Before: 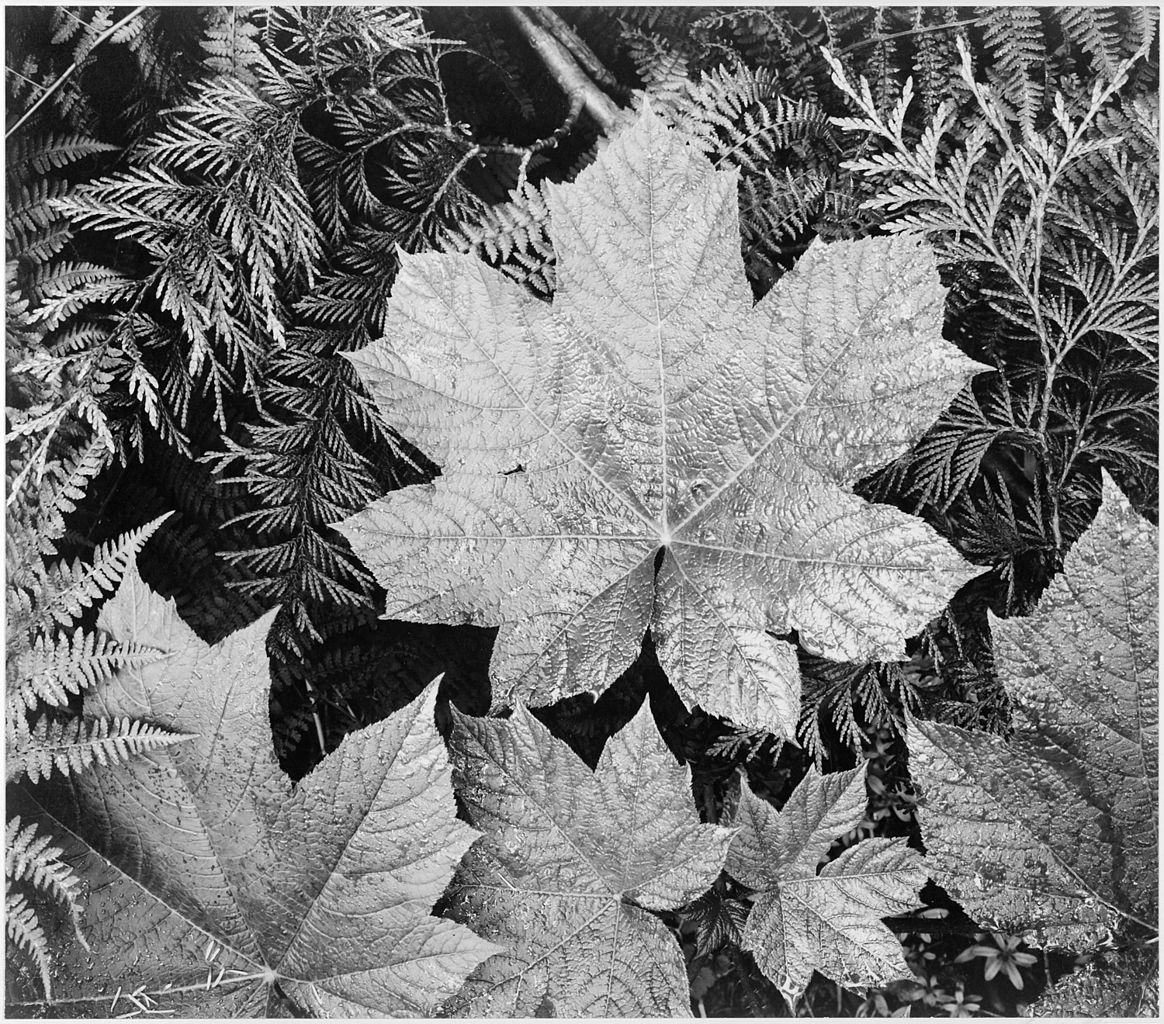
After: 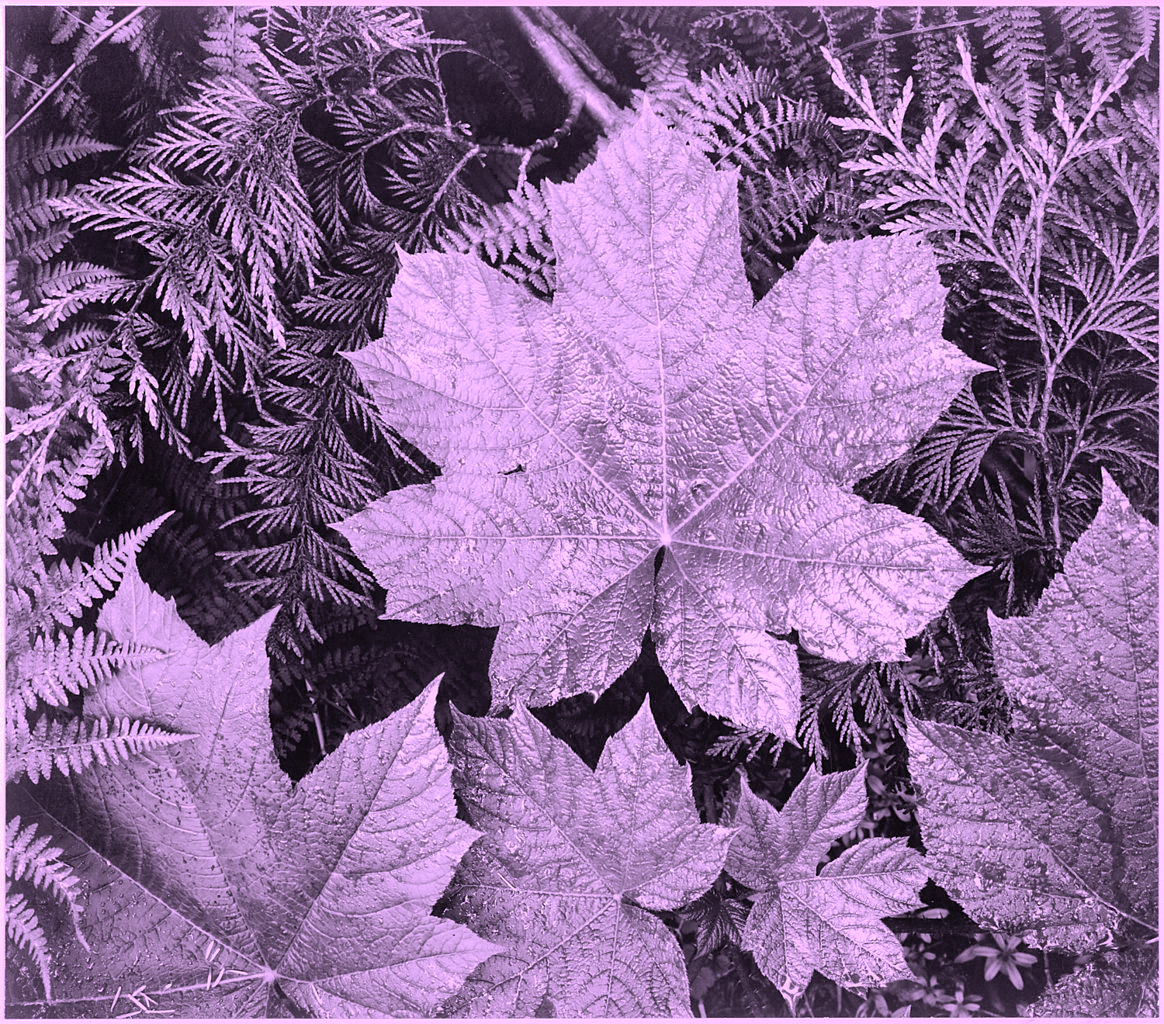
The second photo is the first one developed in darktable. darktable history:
color zones: curves: ch2 [(0, 0.5) (0.143, 0.5) (0.286, 0.416) (0.429, 0.5) (0.571, 0.5) (0.714, 0.5) (0.857, 0.5) (1, 0.5)]
shadows and highlights: on, module defaults
color calibration: output R [1.107, -0.012, -0.003, 0], output B [0, 0, 1.308, 0], illuminant as shot in camera, x 0.363, y 0.384, temperature 4546.93 K
